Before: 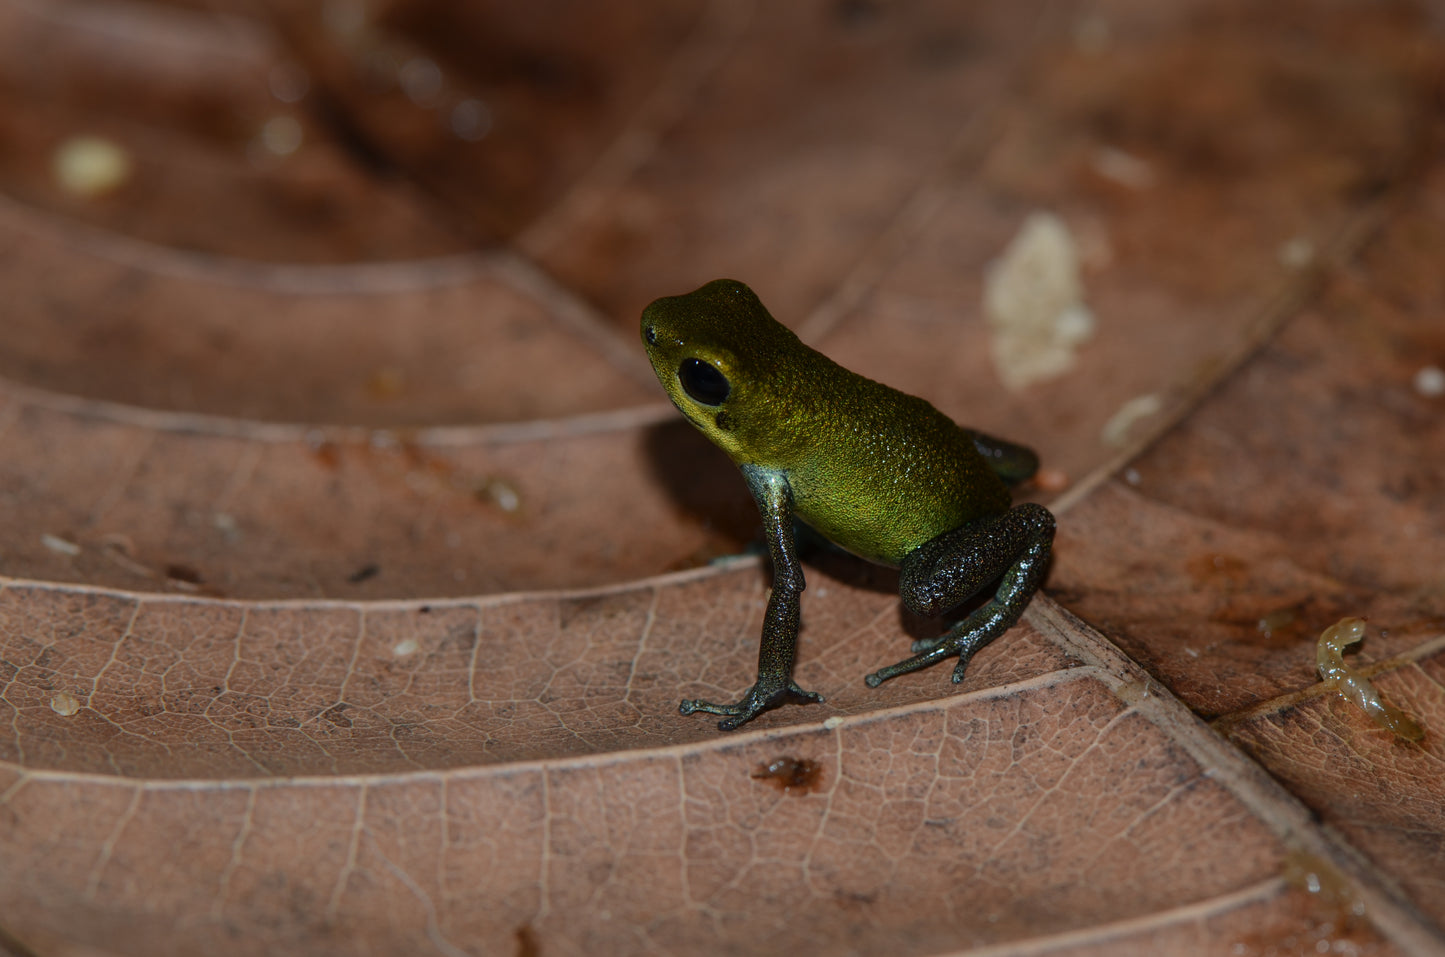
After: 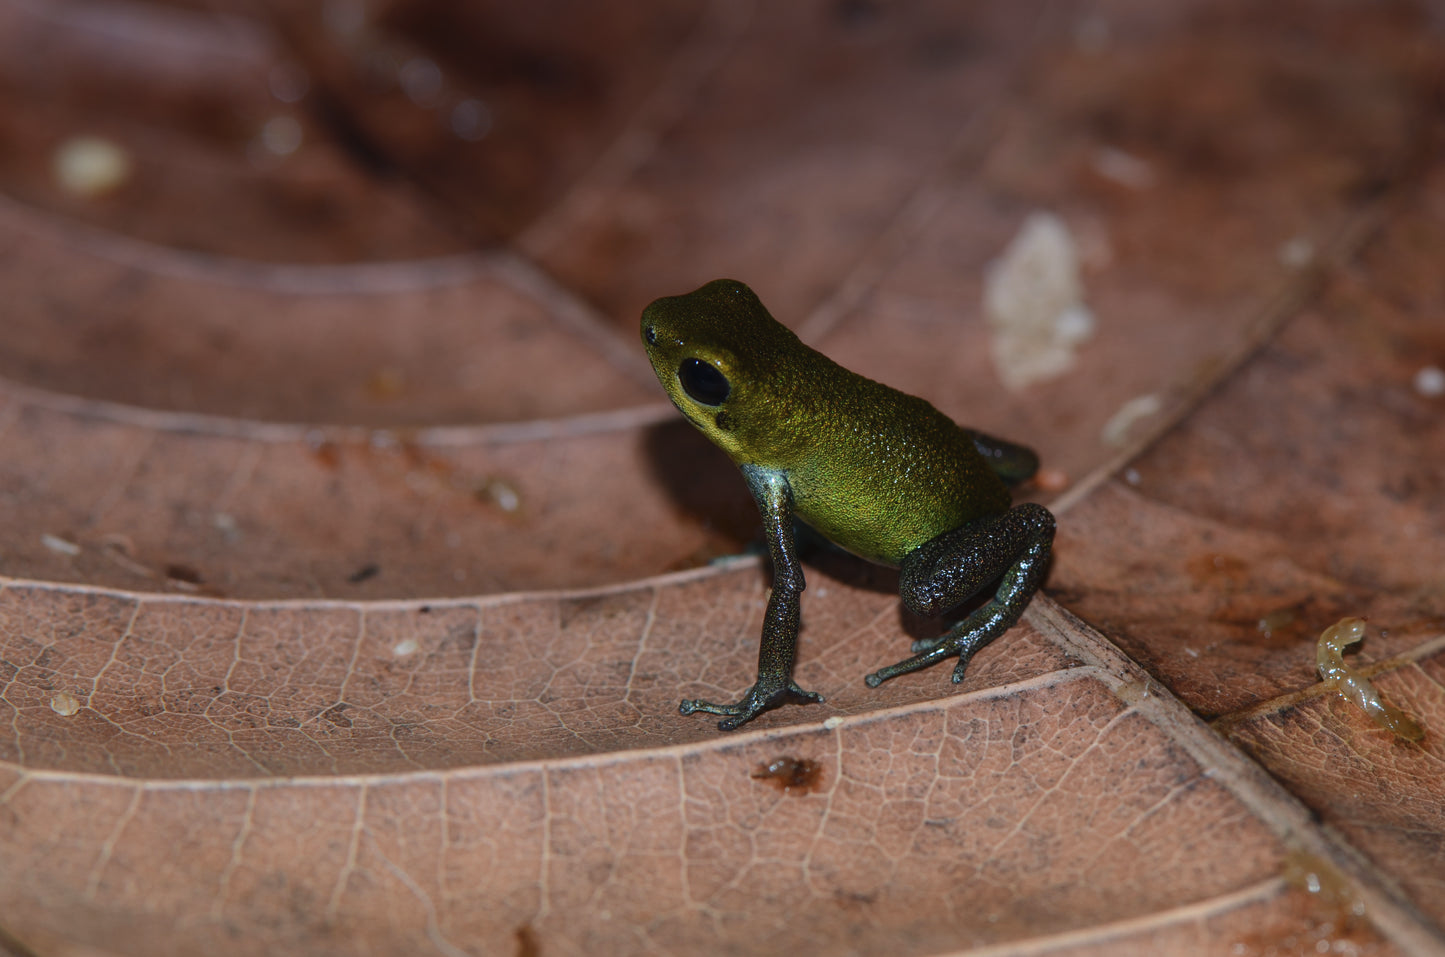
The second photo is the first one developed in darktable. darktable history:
exposure: black level correction -0.002, exposure 0.54 EV, compensate highlight preservation false
graduated density: hue 238.83°, saturation 50%
